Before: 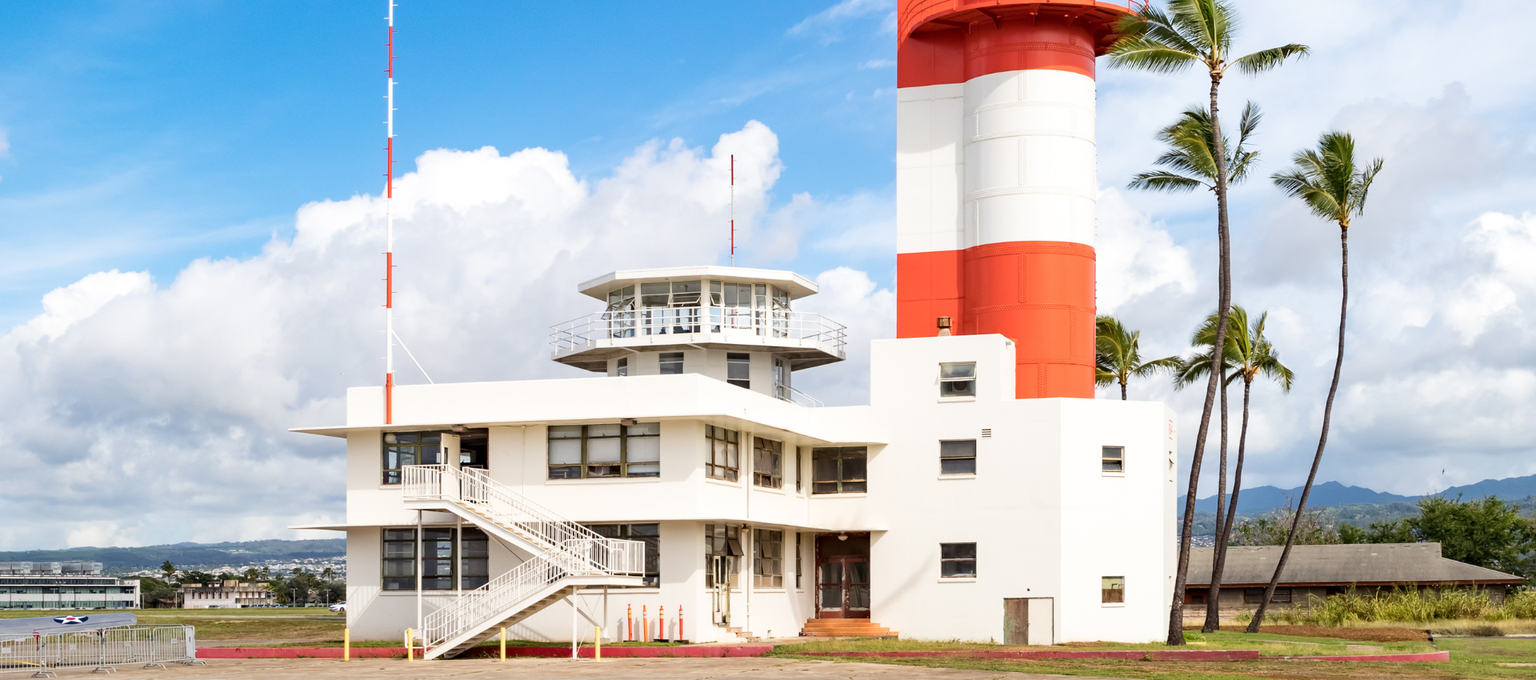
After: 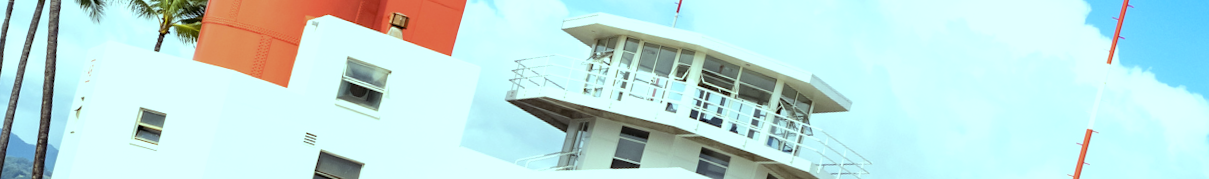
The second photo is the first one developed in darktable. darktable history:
crop and rotate: angle 16.12°, top 30.835%, bottom 35.653%
color balance: mode lift, gamma, gain (sRGB), lift [0.997, 0.979, 1.021, 1.011], gamma [1, 1.084, 0.916, 0.998], gain [1, 0.87, 1.13, 1.101], contrast 4.55%, contrast fulcrum 38.24%, output saturation 104.09%
